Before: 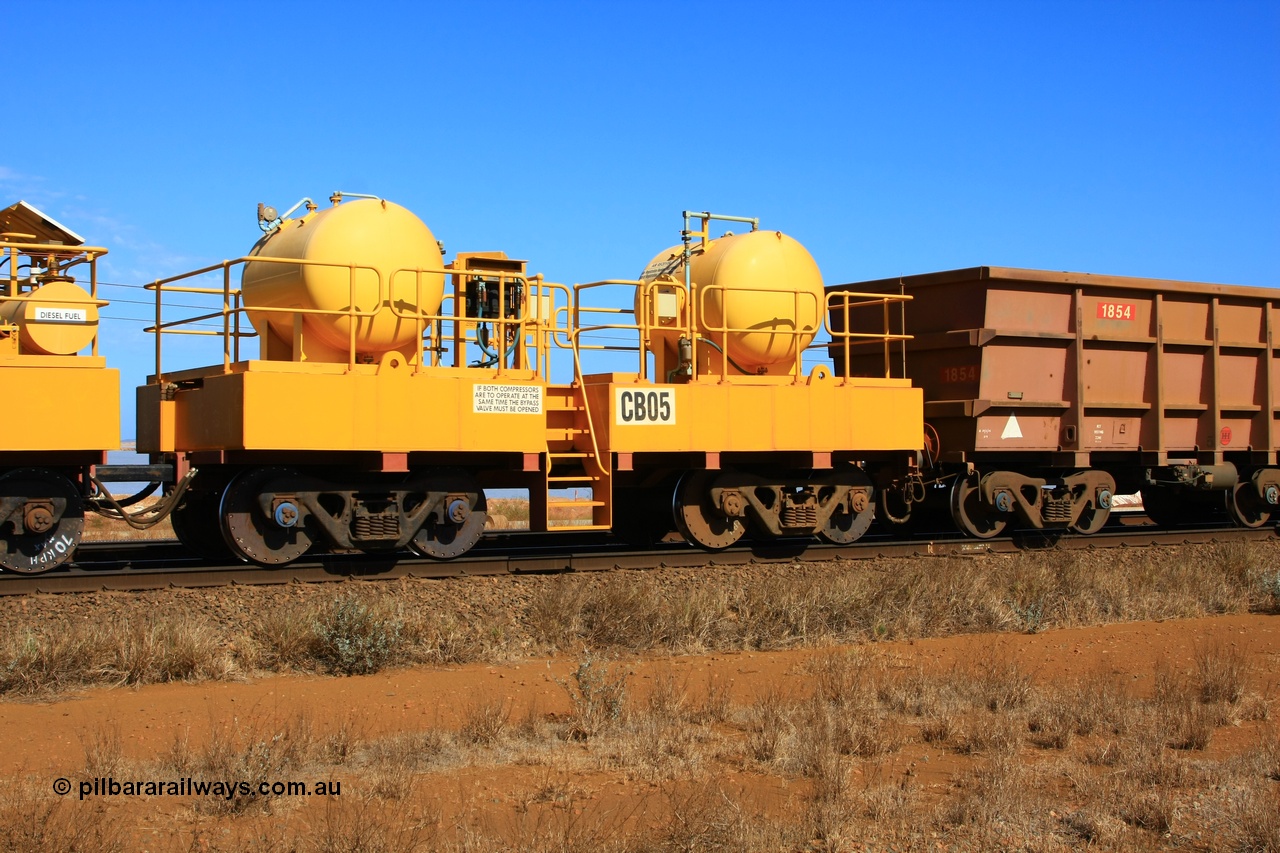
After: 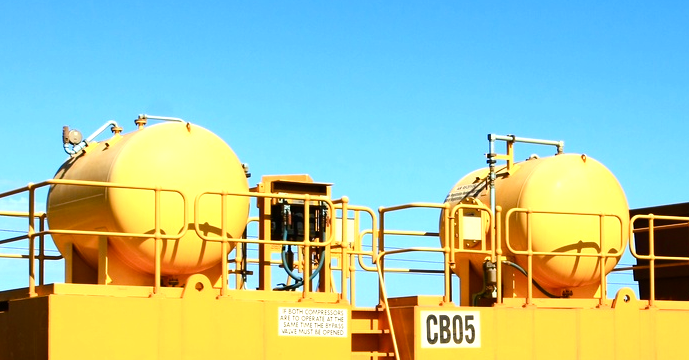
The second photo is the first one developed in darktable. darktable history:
tone equalizer: -8 EV -0.75 EV, -7 EV -0.7 EV, -6 EV -0.6 EV, -5 EV -0.4 EV, -3 EV 0.4 EV, -2 EV 0.6 EV, -1 EV 0.7 EV, +0 EV 0.75 EV, edges refinement/feathering 500, mask exposure compensation -1.57 EV, preserve details no
color balance rgb: perceptual saturation grading › global saturation 20%, perceptual saturation grading › highlights -25%, perceptual saturation grading › shadows 25%
crop: left 15.306%, top 9.065%, right 30.789%, bottom 48.638%
